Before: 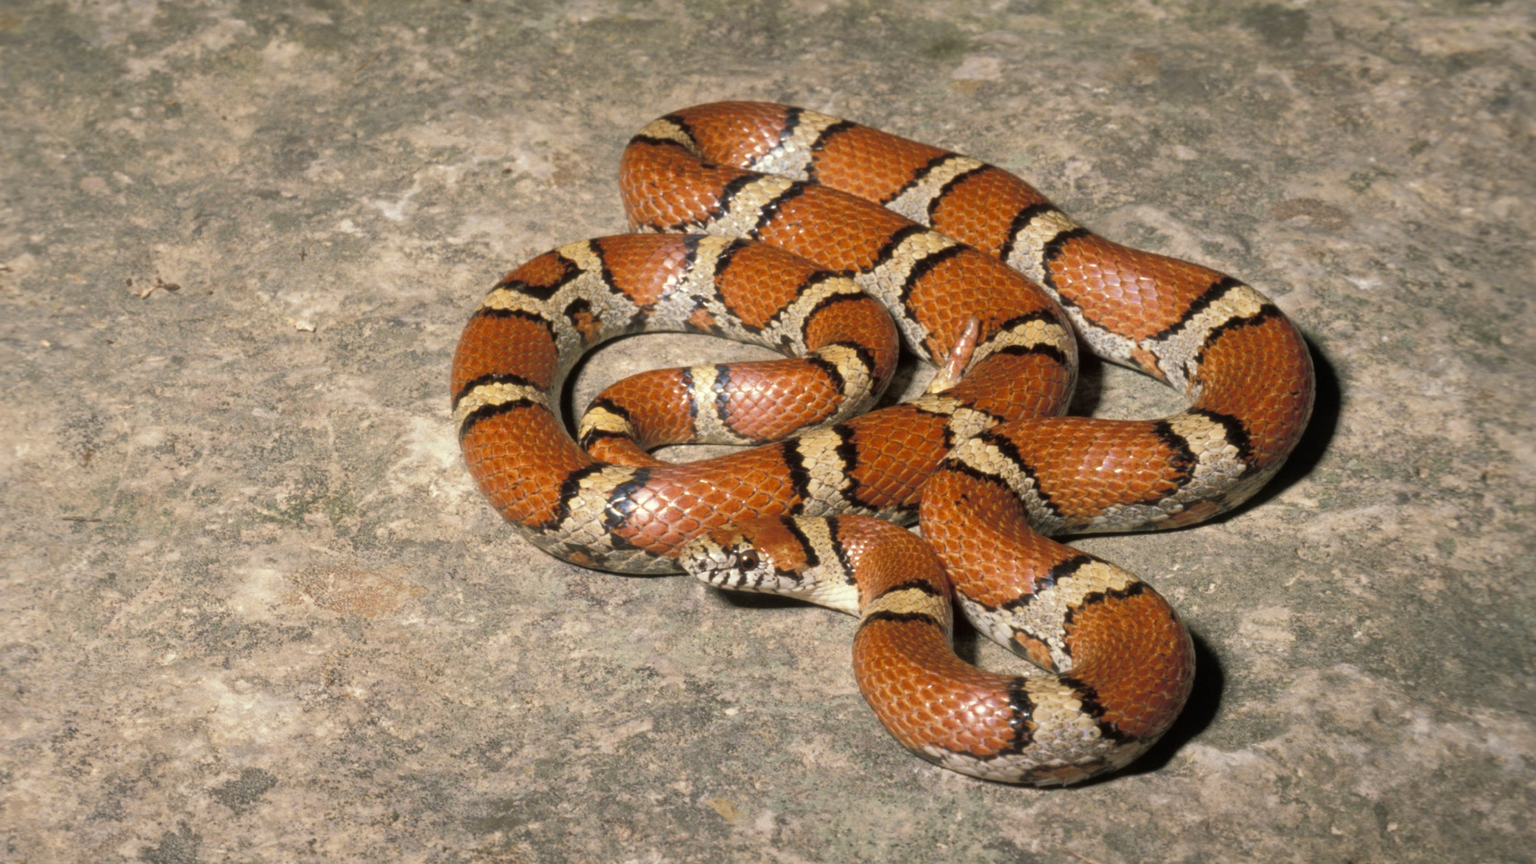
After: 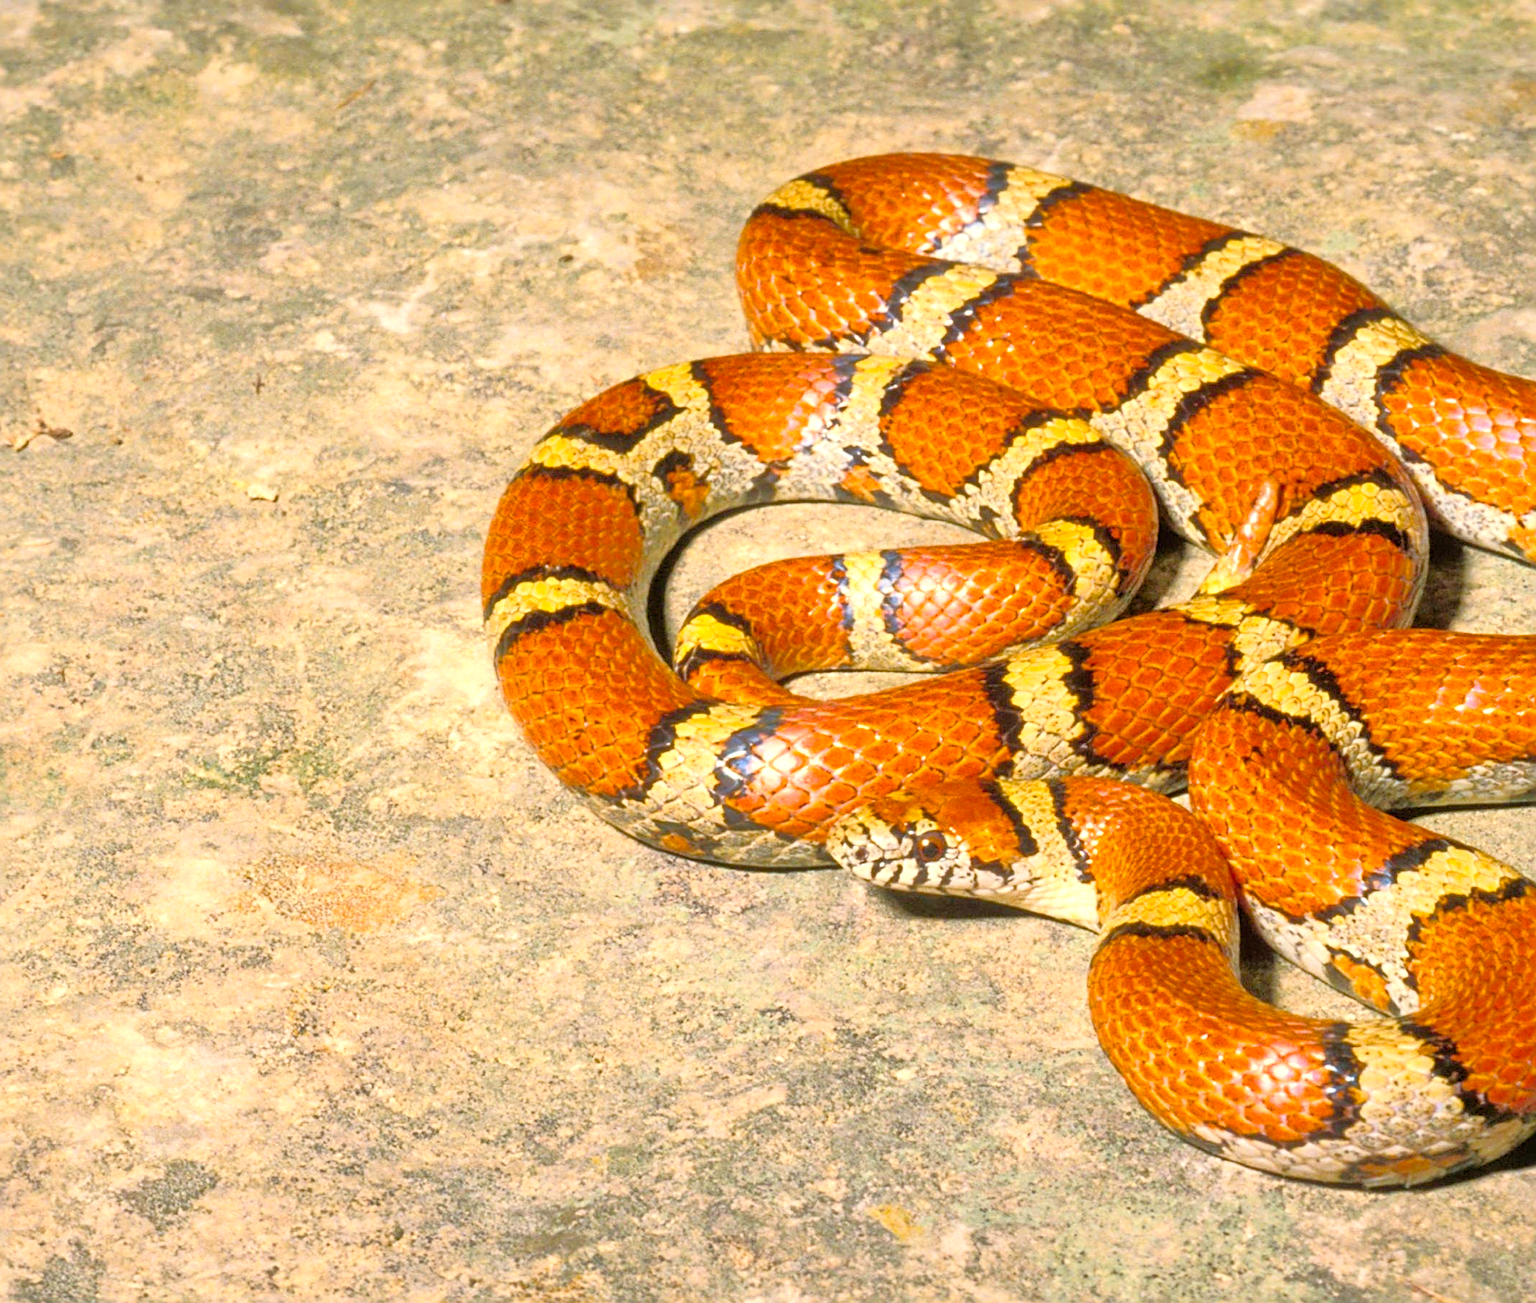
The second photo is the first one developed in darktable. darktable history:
exposure: exposure 0.379 EV, compensate highlight preservation false
crop and rotate: left 8.593%, right 25.13%
tone equalizer: -7 EV 0.162 EV, -6 EV 0.598 EV, -5 EV 1.18 EV, -4 EV 1.3 EV, -3 EV 1.18 EV, -2 EV 0.6 EV, -1 EV 0.165 EV
contrast brightness saturation: contrast 0.197, brightness 0.161, saturation 0.224
sharpen: radius 2.842, amount 0.722
color balance rgb: linear chroma grading › global chroma 3.035%, perceptual saturation grading › global saturation 35.767%, perceptual saturation grading › shadows 35.131%, global vibrance 15.103%
